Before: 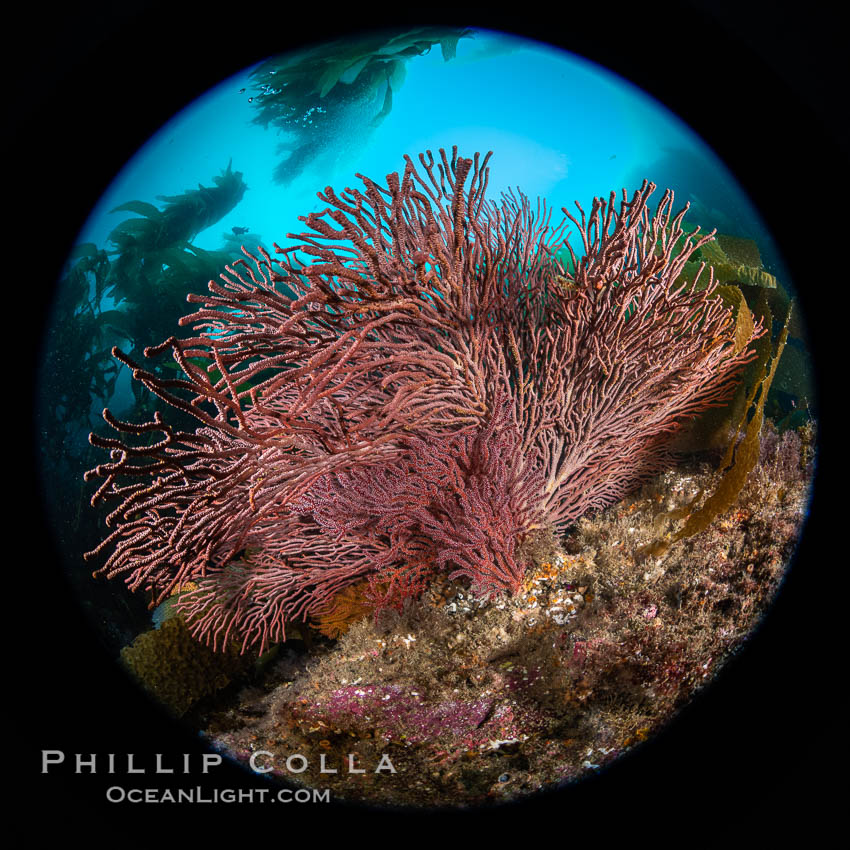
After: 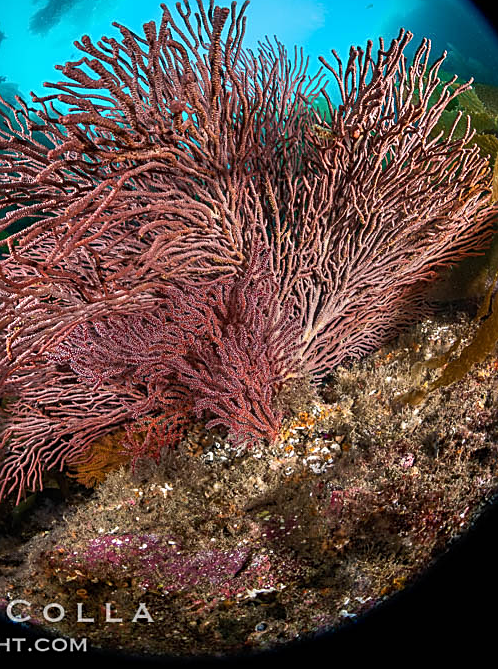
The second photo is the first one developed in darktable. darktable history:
crop and rotate: left 28.646%, top 17.93%, right 12.694%, bottom 3.317%
sharpen: on, module defaults
